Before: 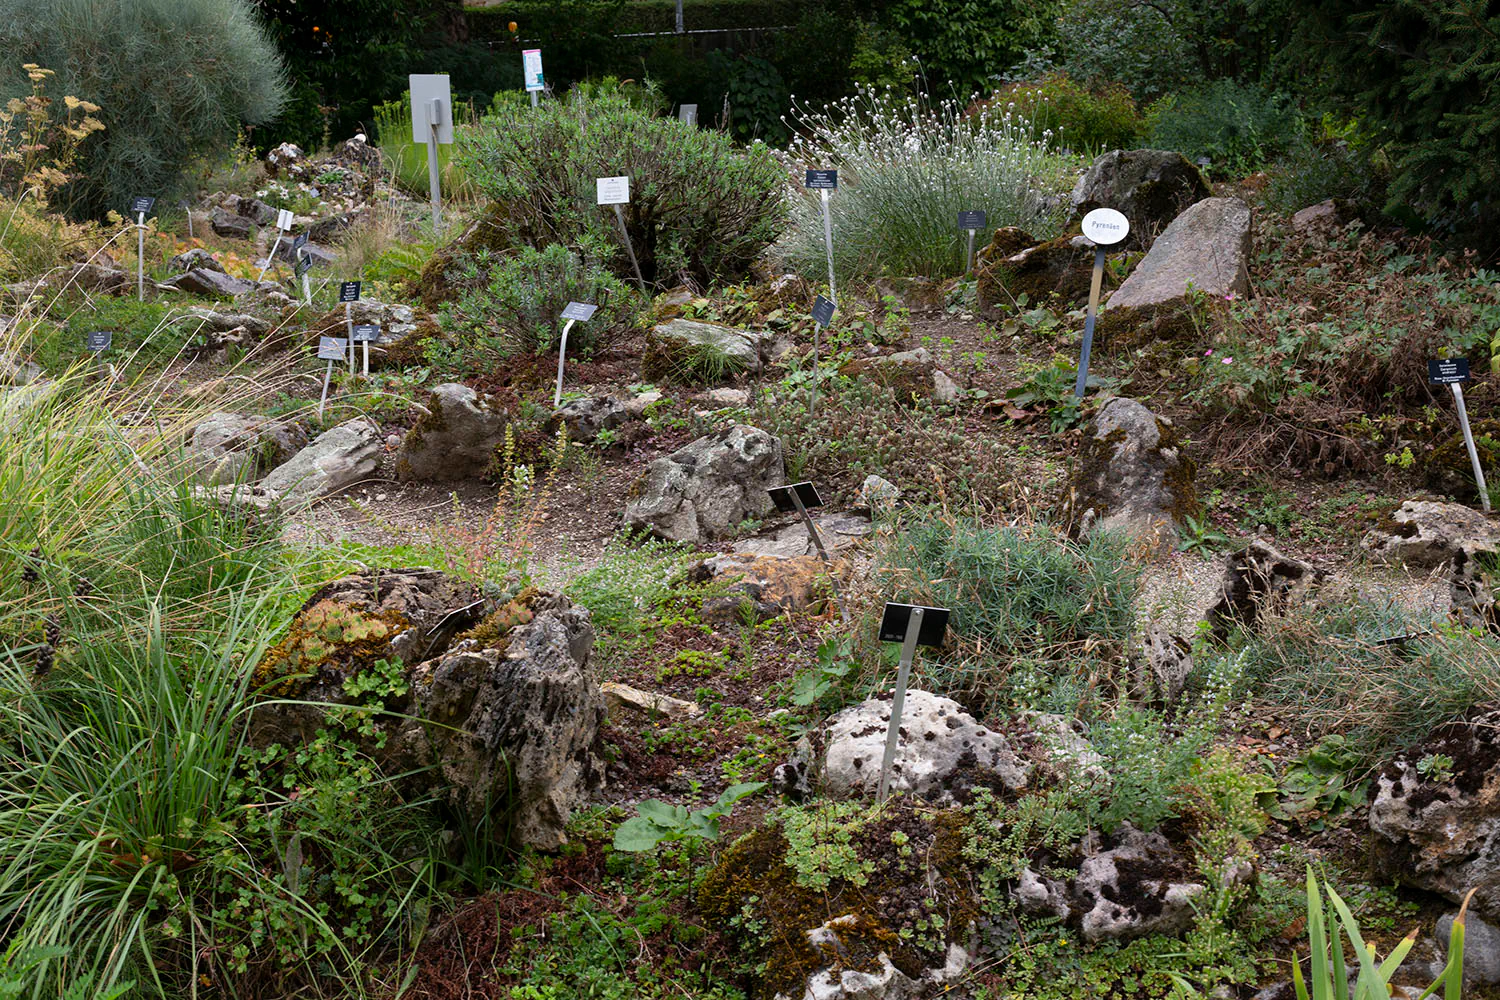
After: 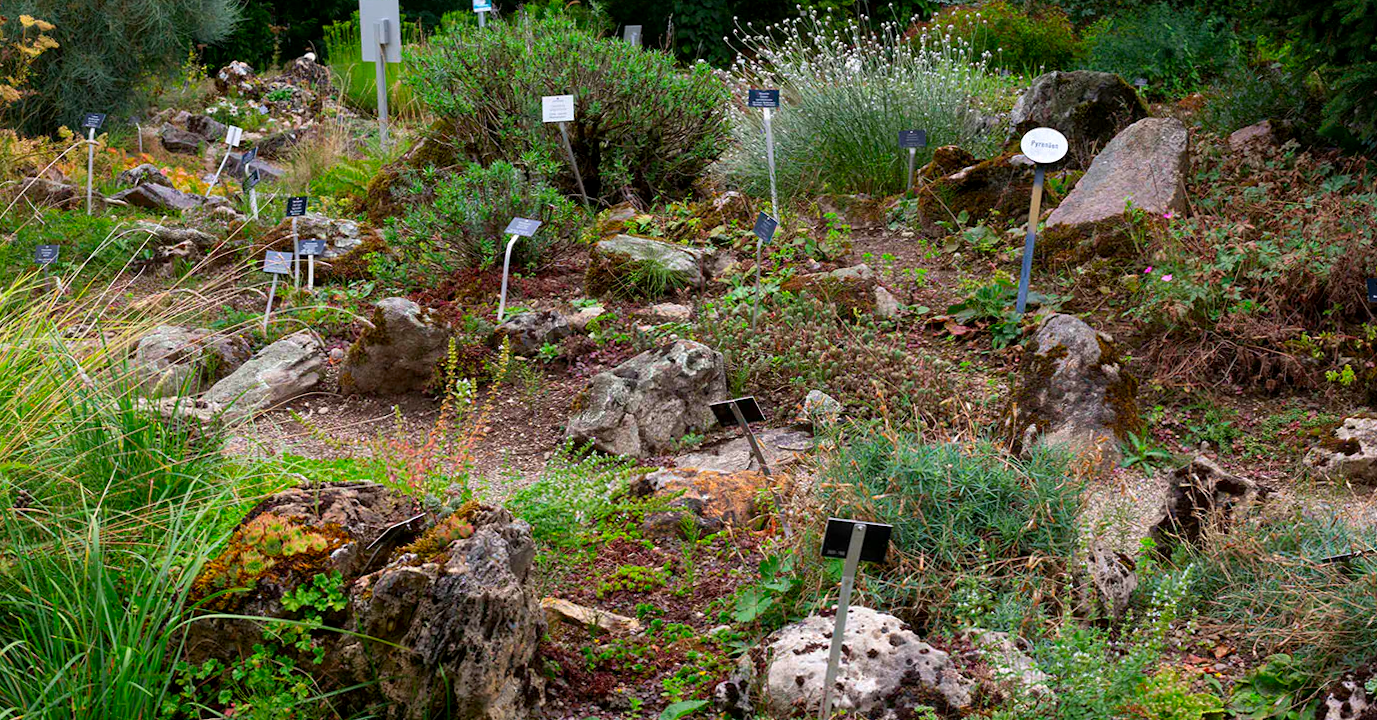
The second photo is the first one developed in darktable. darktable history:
color contrast: green-magenta contrast 1.69, blue-yellow contrast 1.49
white balance: emerald 1
local contrast: highlights 100%, shadows 100%, detail 120%, midtone range 0.2
crop: left 2.737%, top 7.287%, right 3.421%, bottom 20.179%
rotate and perspective: rotation 0.226°, lens shift (vertical) -0.042, crop left 0.023, crop right 0.982, crop top 0.006, crop bottom 0.994
